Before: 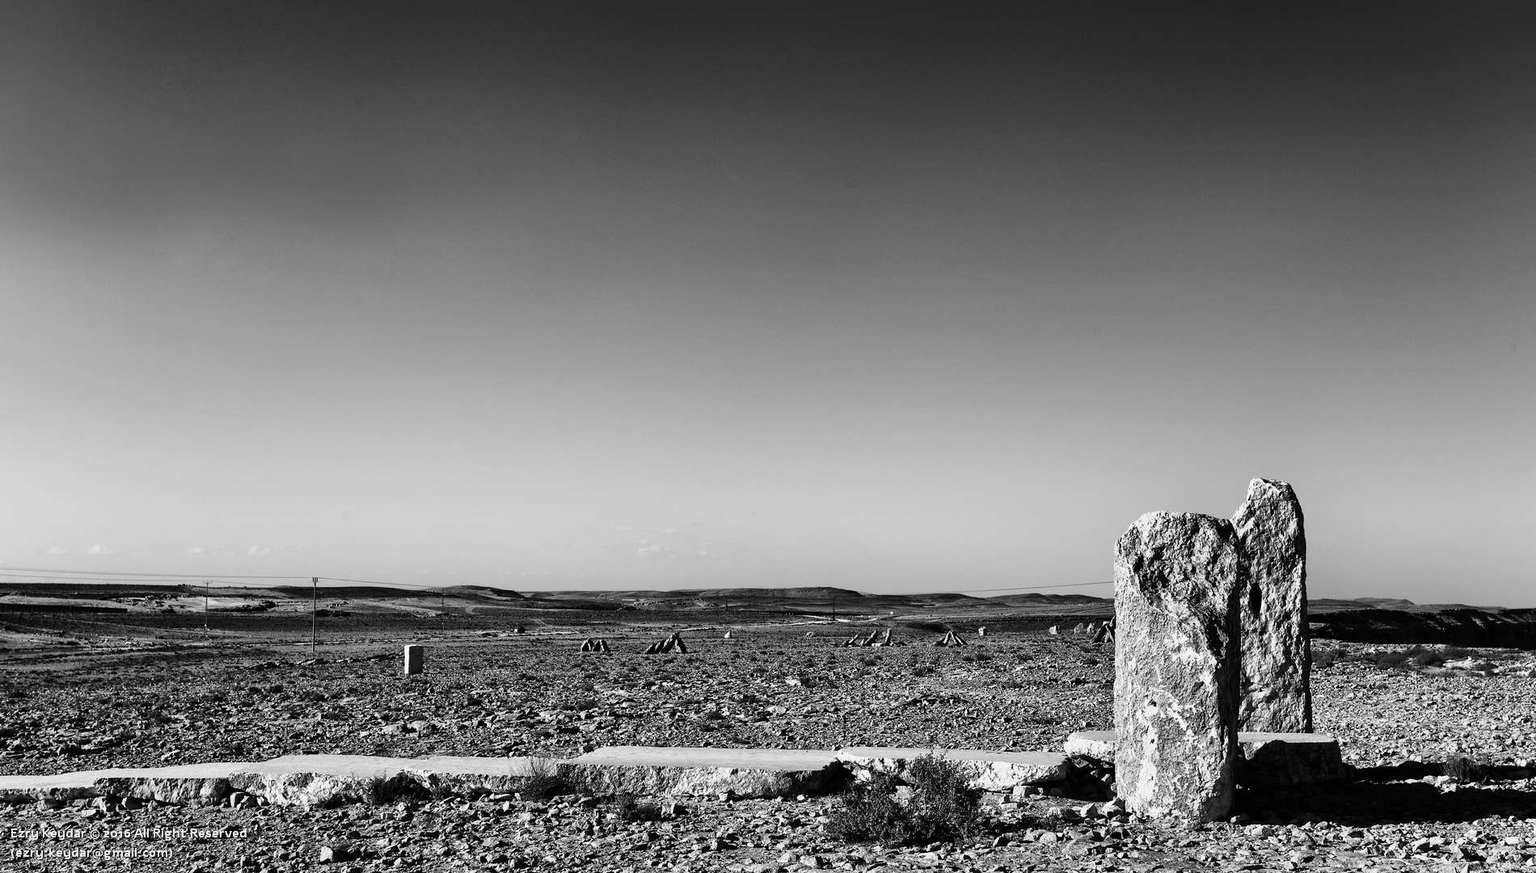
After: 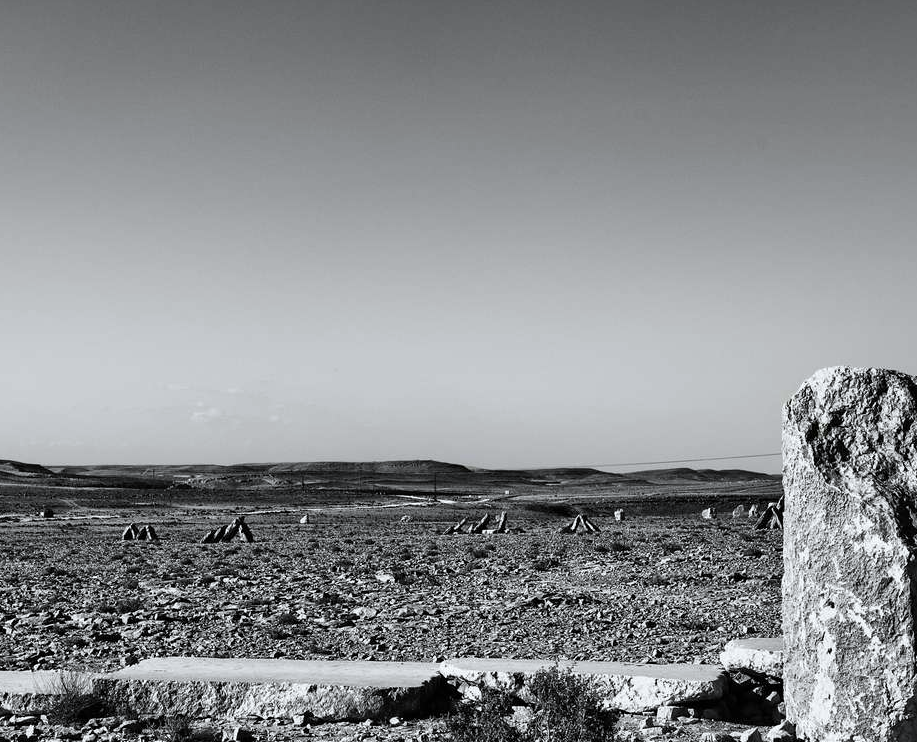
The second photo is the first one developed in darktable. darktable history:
white balance: red 0.982, blue 1.018
crop: left 31.379%, top 24.658%, right 20.326%, bottom 6.628%
